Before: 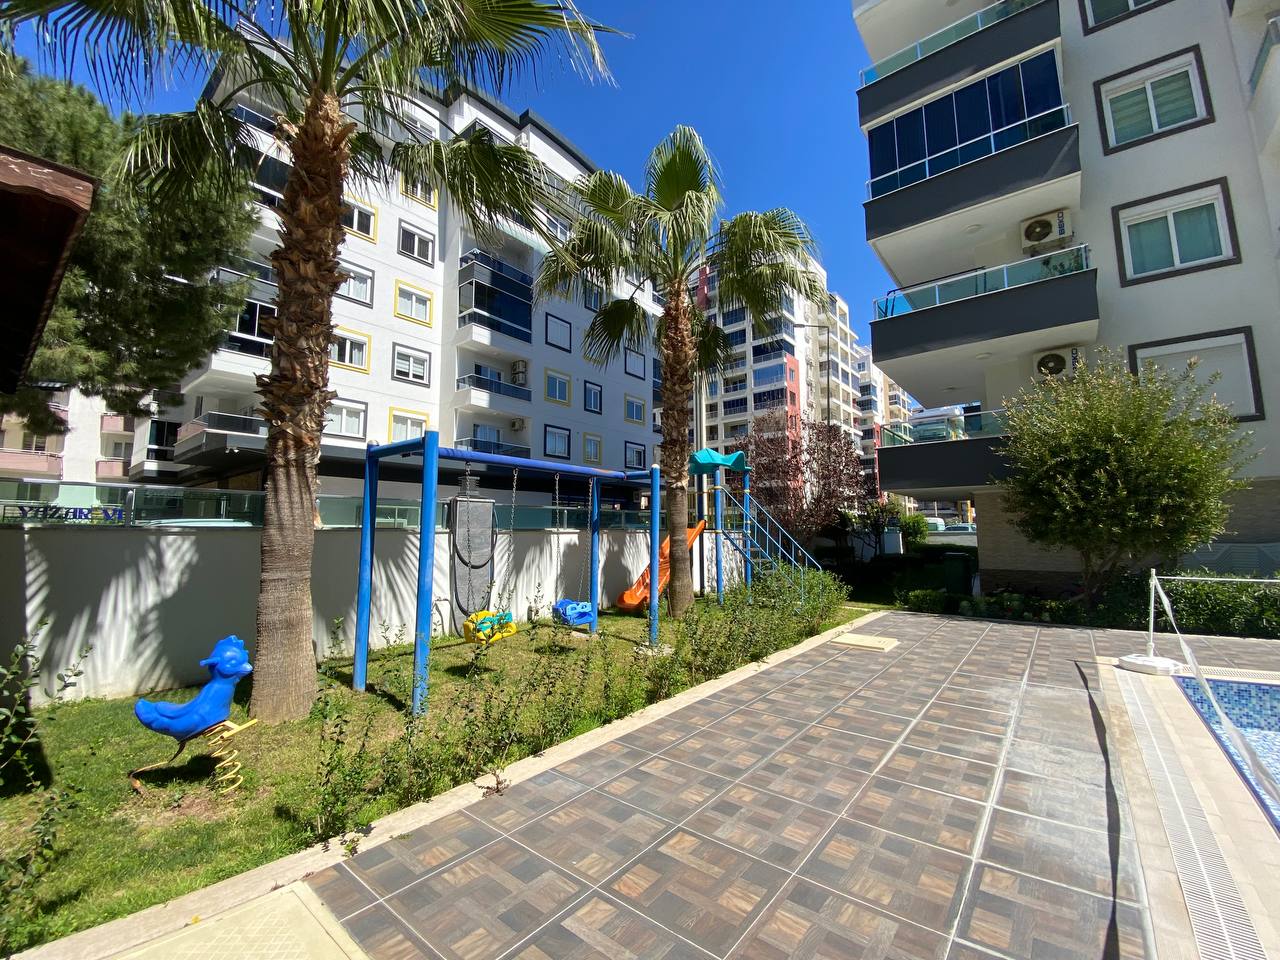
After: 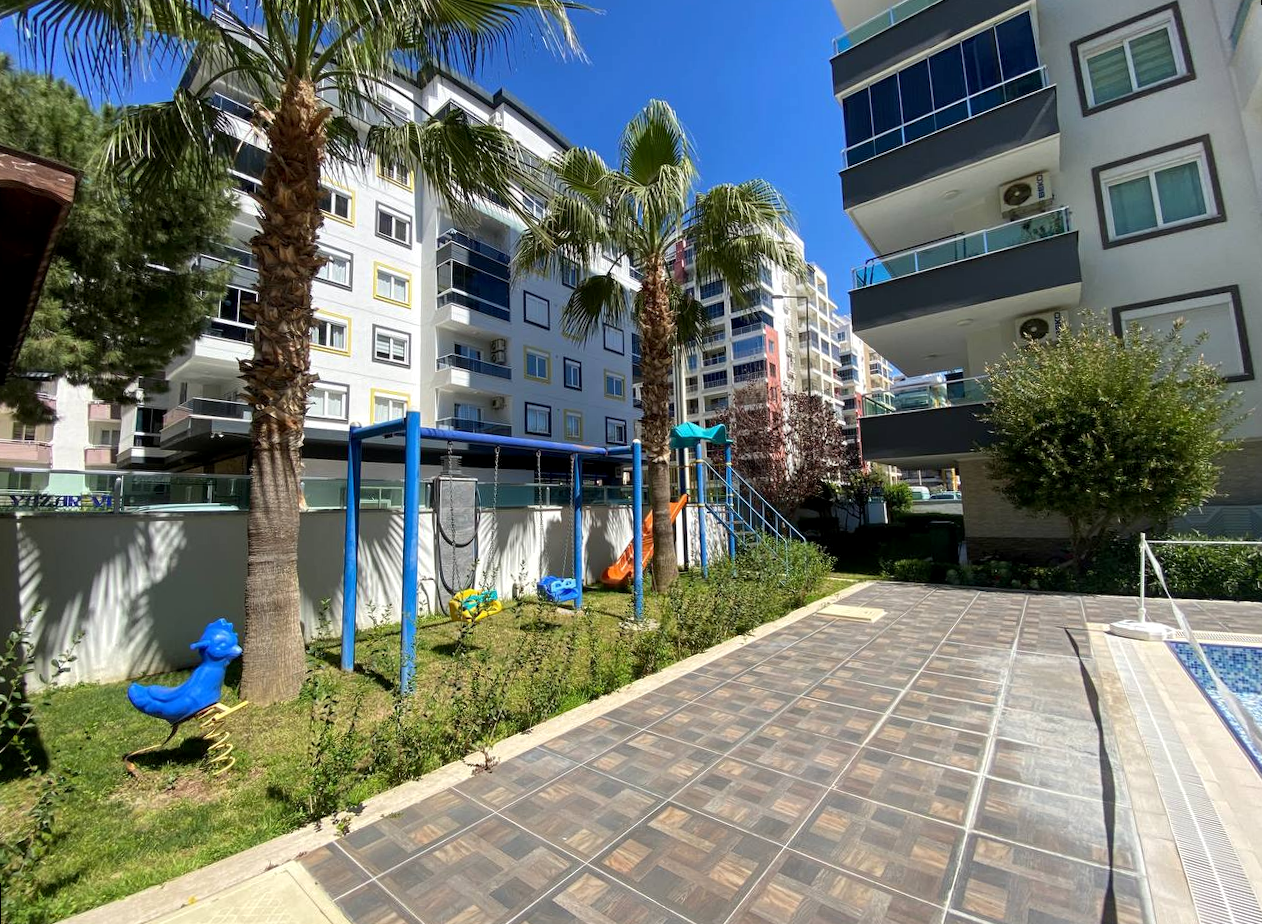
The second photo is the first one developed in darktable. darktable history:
rotate and perspective: rotation -1.32°, lens shift (horizontal) -0.031, crop left 0.015, crop right 0.985, crop top 0.047, crop bottom 0.982
local contrast: highlights 100%, shadows 100%, detail 120%, midtone range 0.2
